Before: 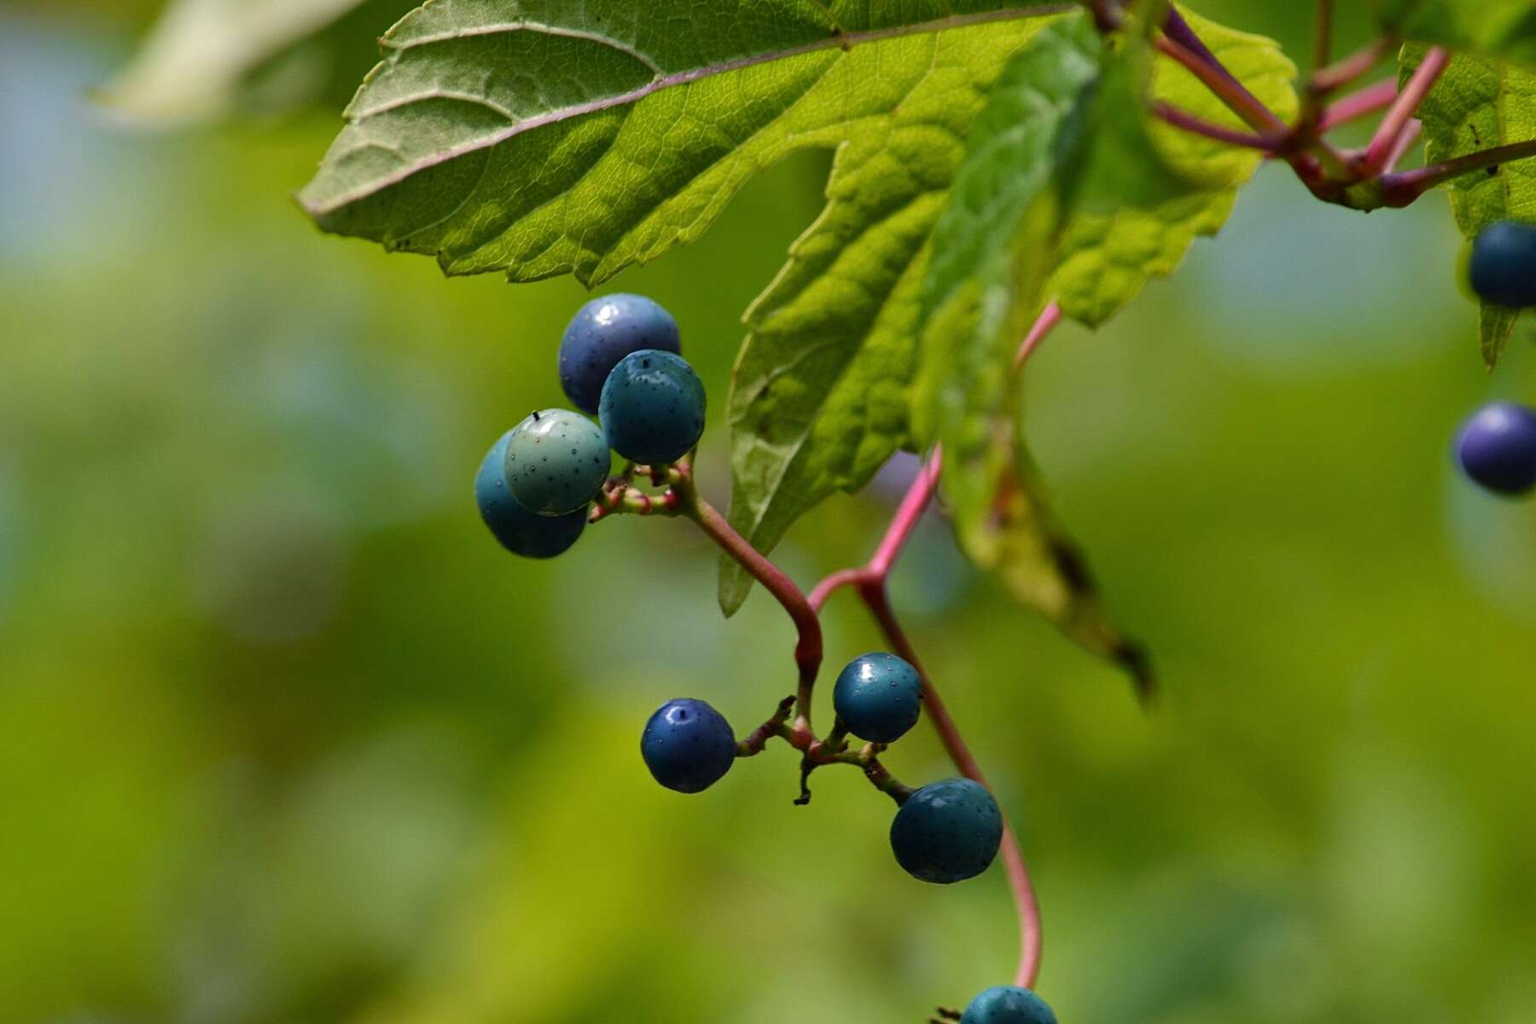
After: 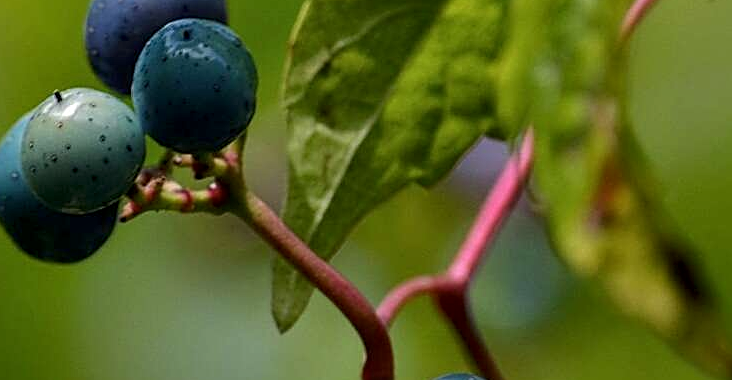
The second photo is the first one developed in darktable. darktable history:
crop: left 31.718%, top 32.63%, right 27.612%, bottom 35.671%
sharpen: on, module defaults
local contrast: on, module defaults
exposure: exposure -0.154 EV, compensate exposure bias true, compensate highlight preservation false
